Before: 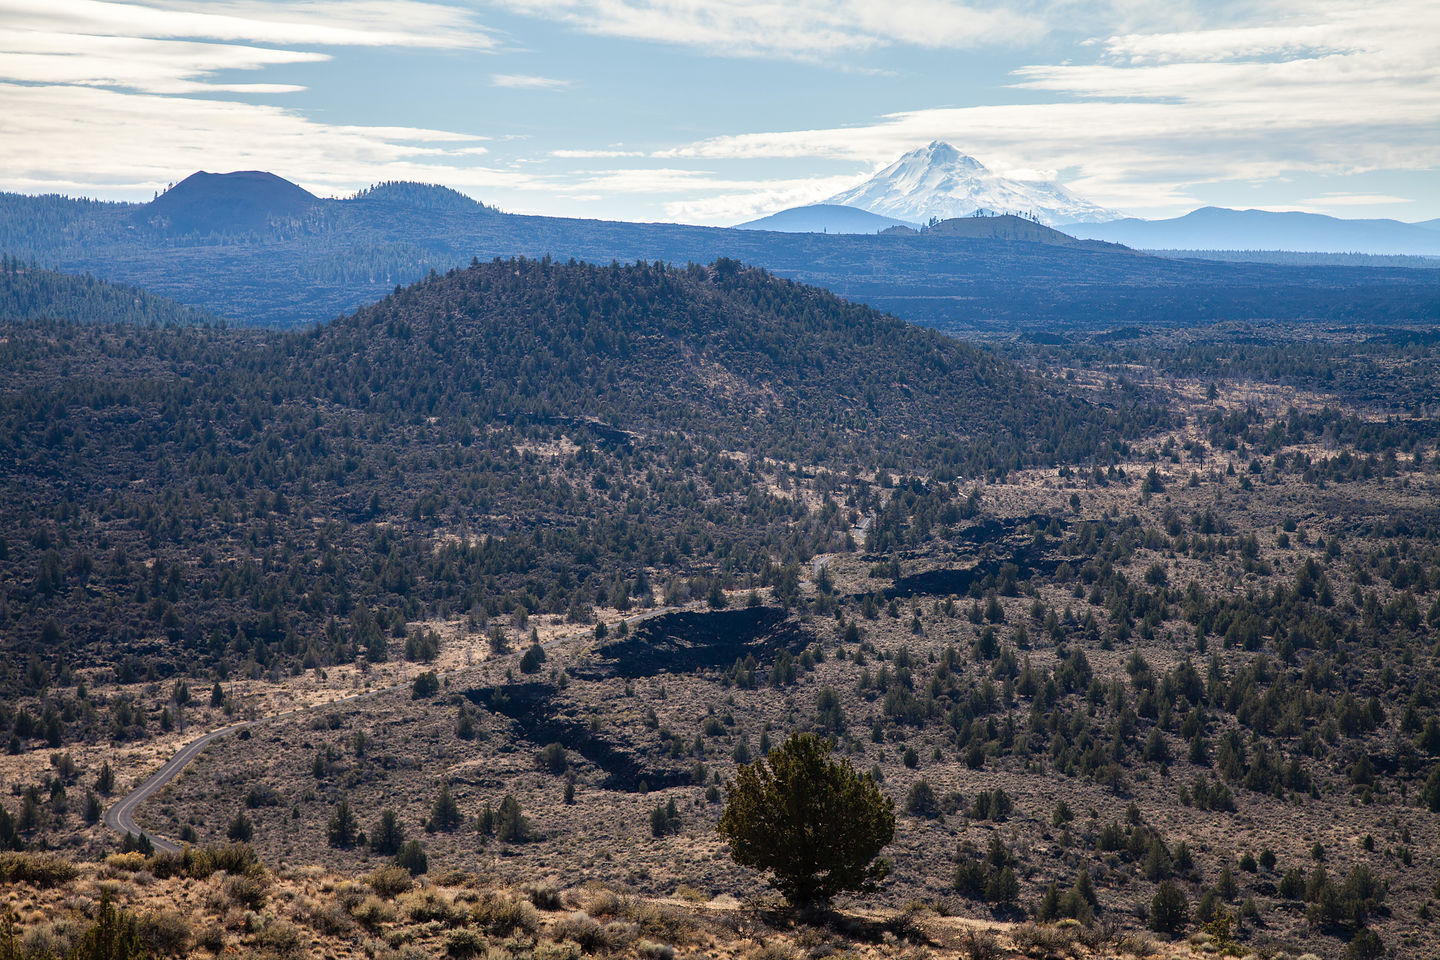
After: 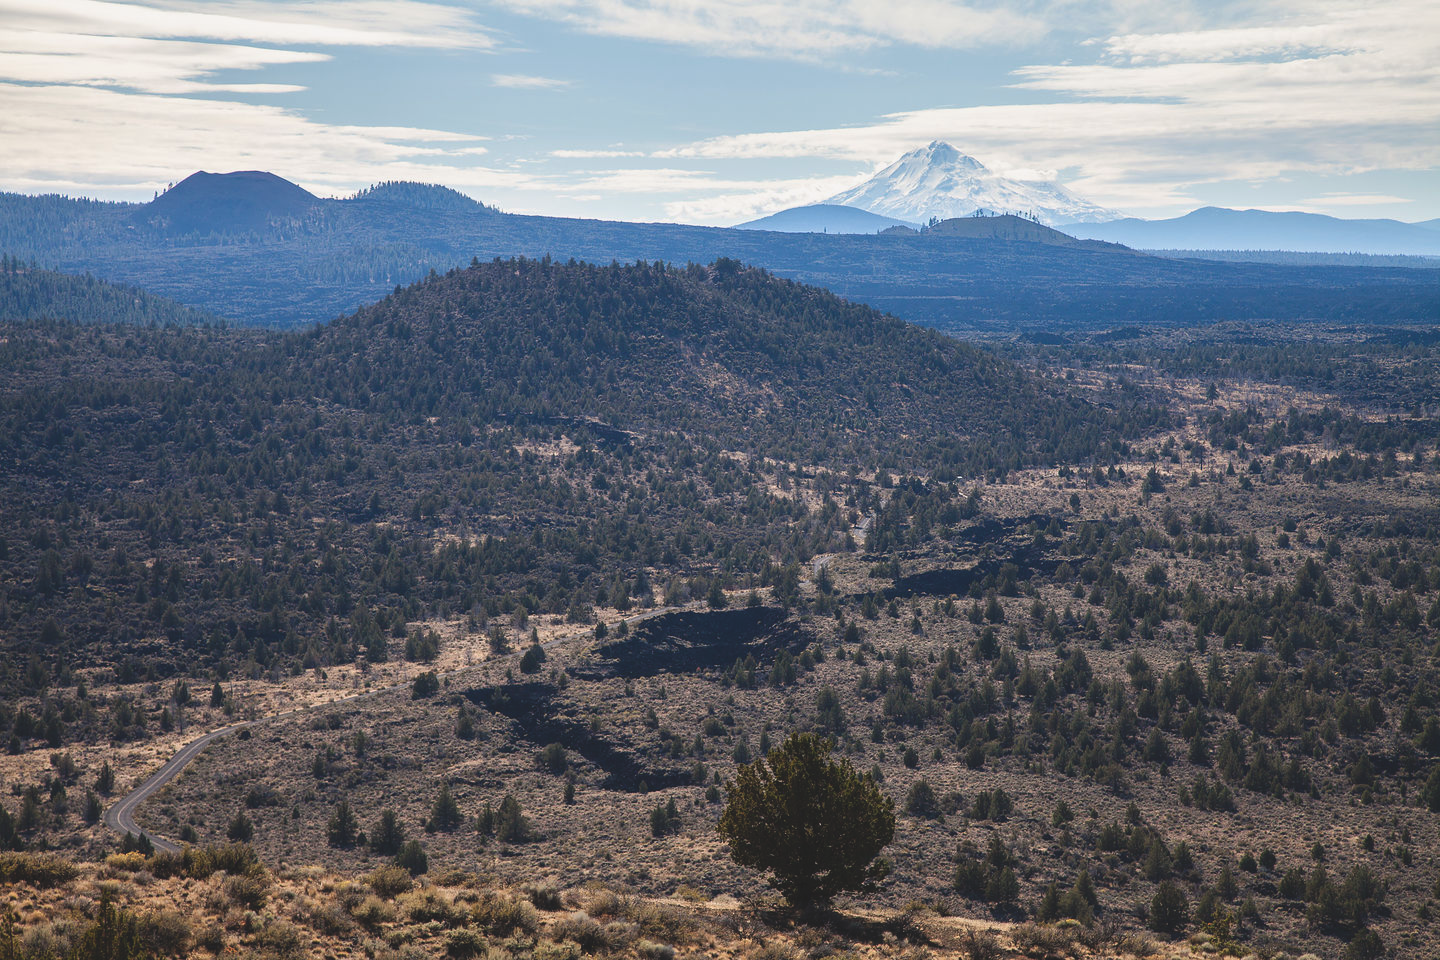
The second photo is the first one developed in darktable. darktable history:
exposure: black level correction -0.015, exposure -0.134 EV, compensate highlight preservation false
color balance rgb: highlights gain › chroma 0.19%, highlights gain › hue 332.38°, perceptual saturation grading › global saturation 0.785%, global vibrance 10.031%
